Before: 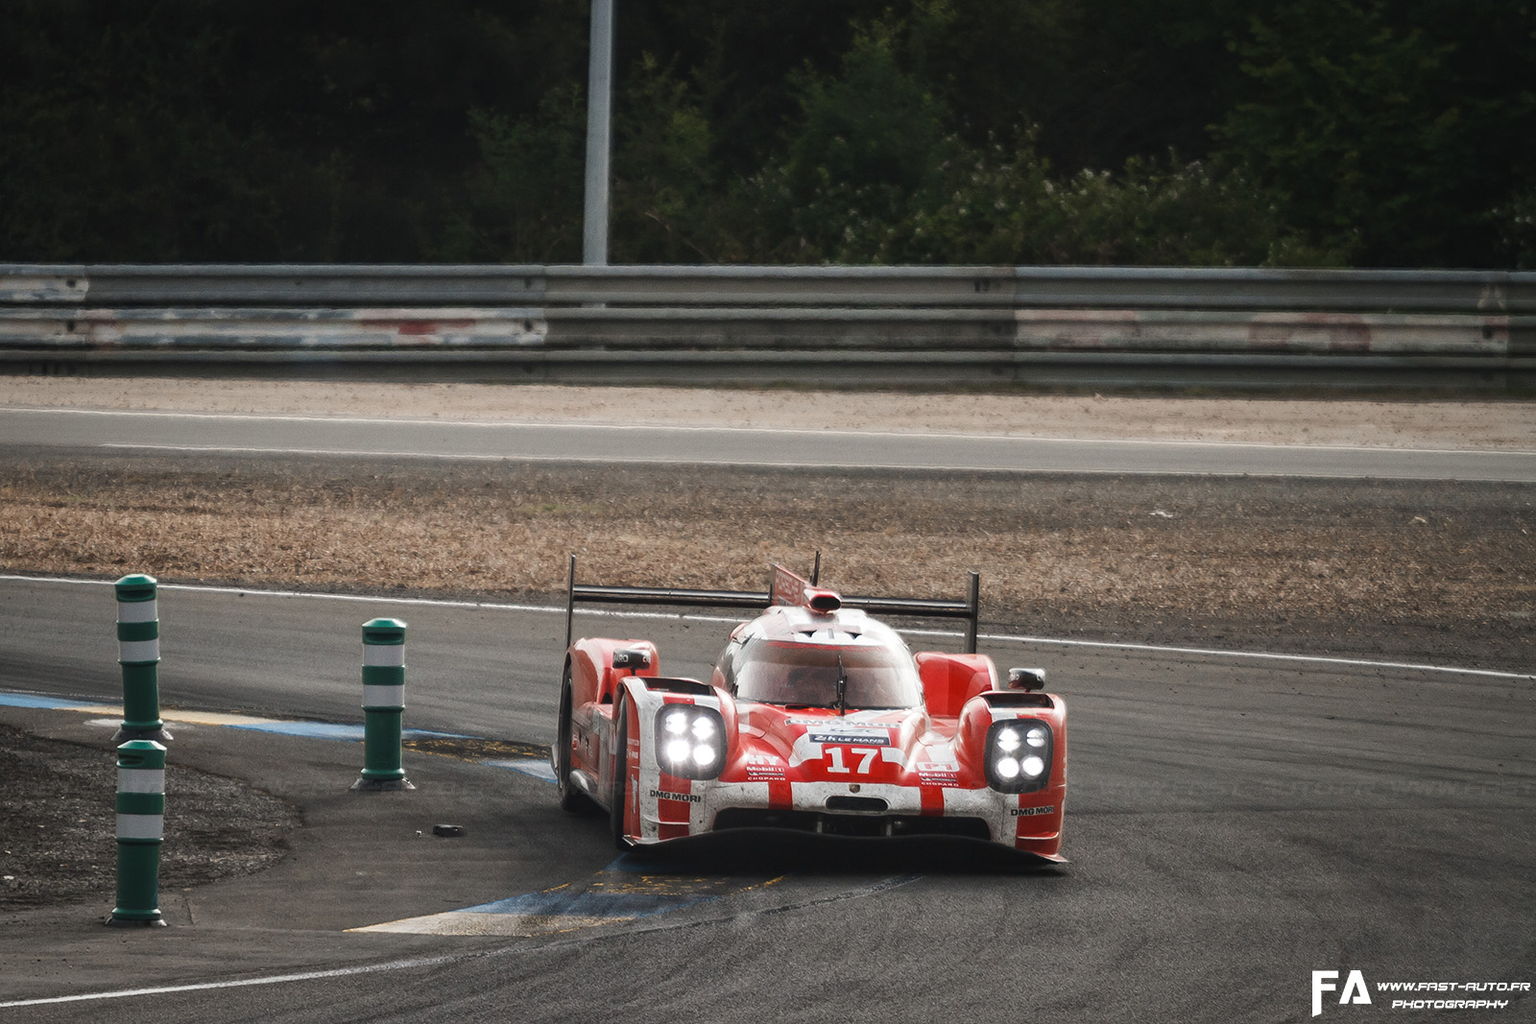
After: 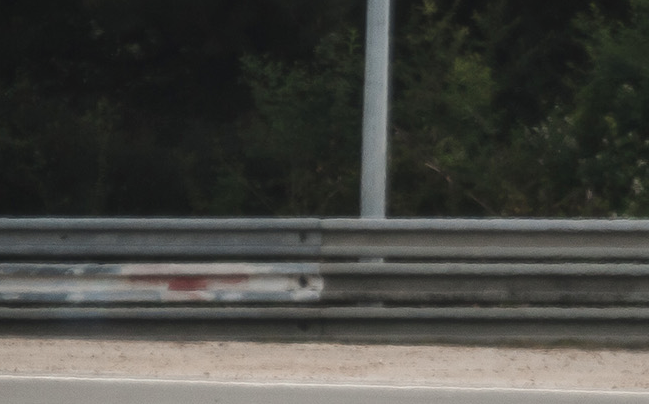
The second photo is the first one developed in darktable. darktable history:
tone equalizer: on, module defaults
soften: size 10%, saturation 50%, brightness 0.2 EV, mix 10%
shadows and highlights: shadows 32, highlights -32, soften with gaussian
crop: left 15.452%, top 5.459%, right 43.956%, bottom 56.62%
